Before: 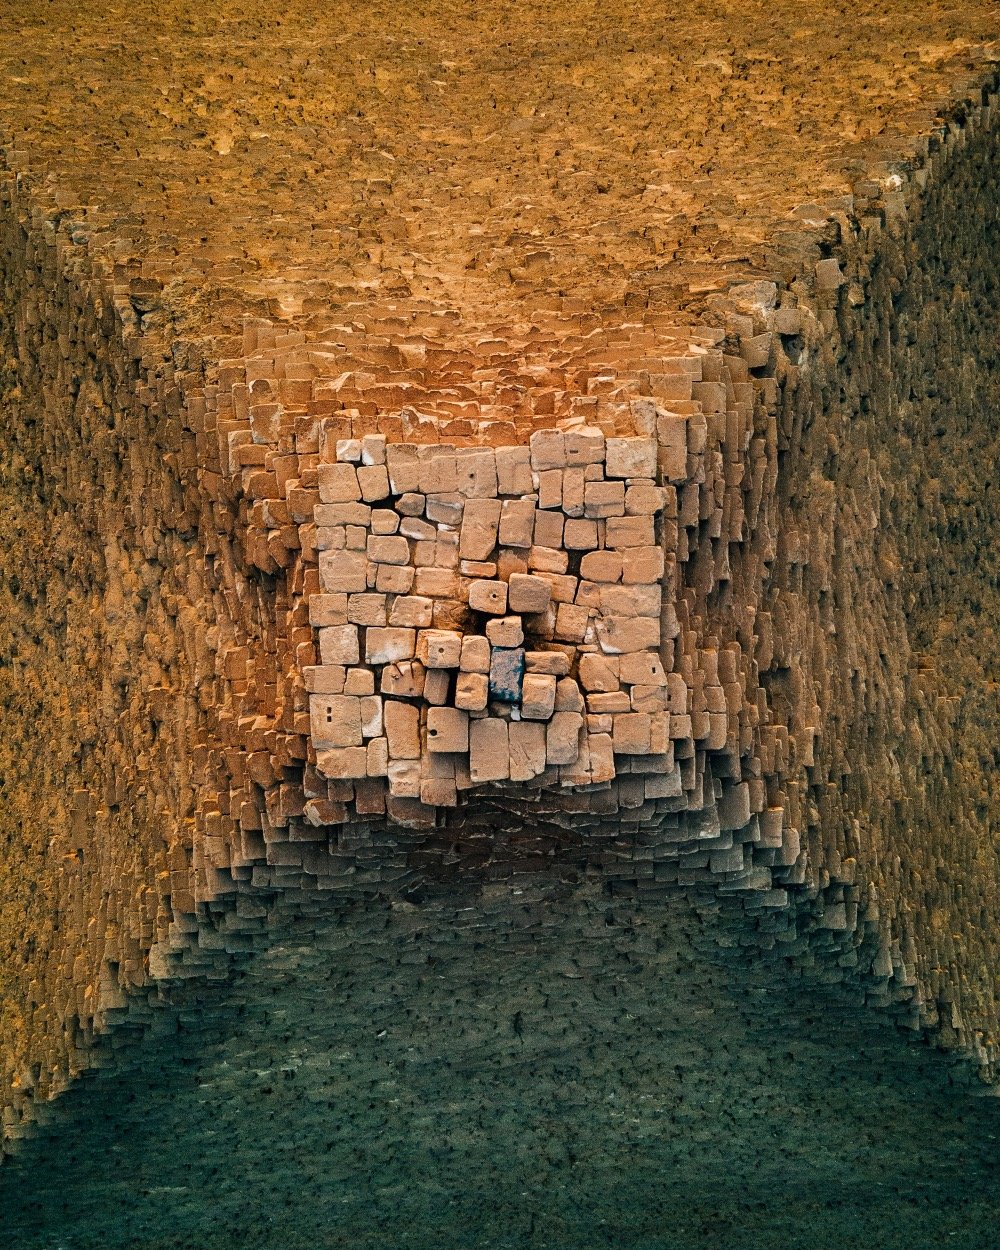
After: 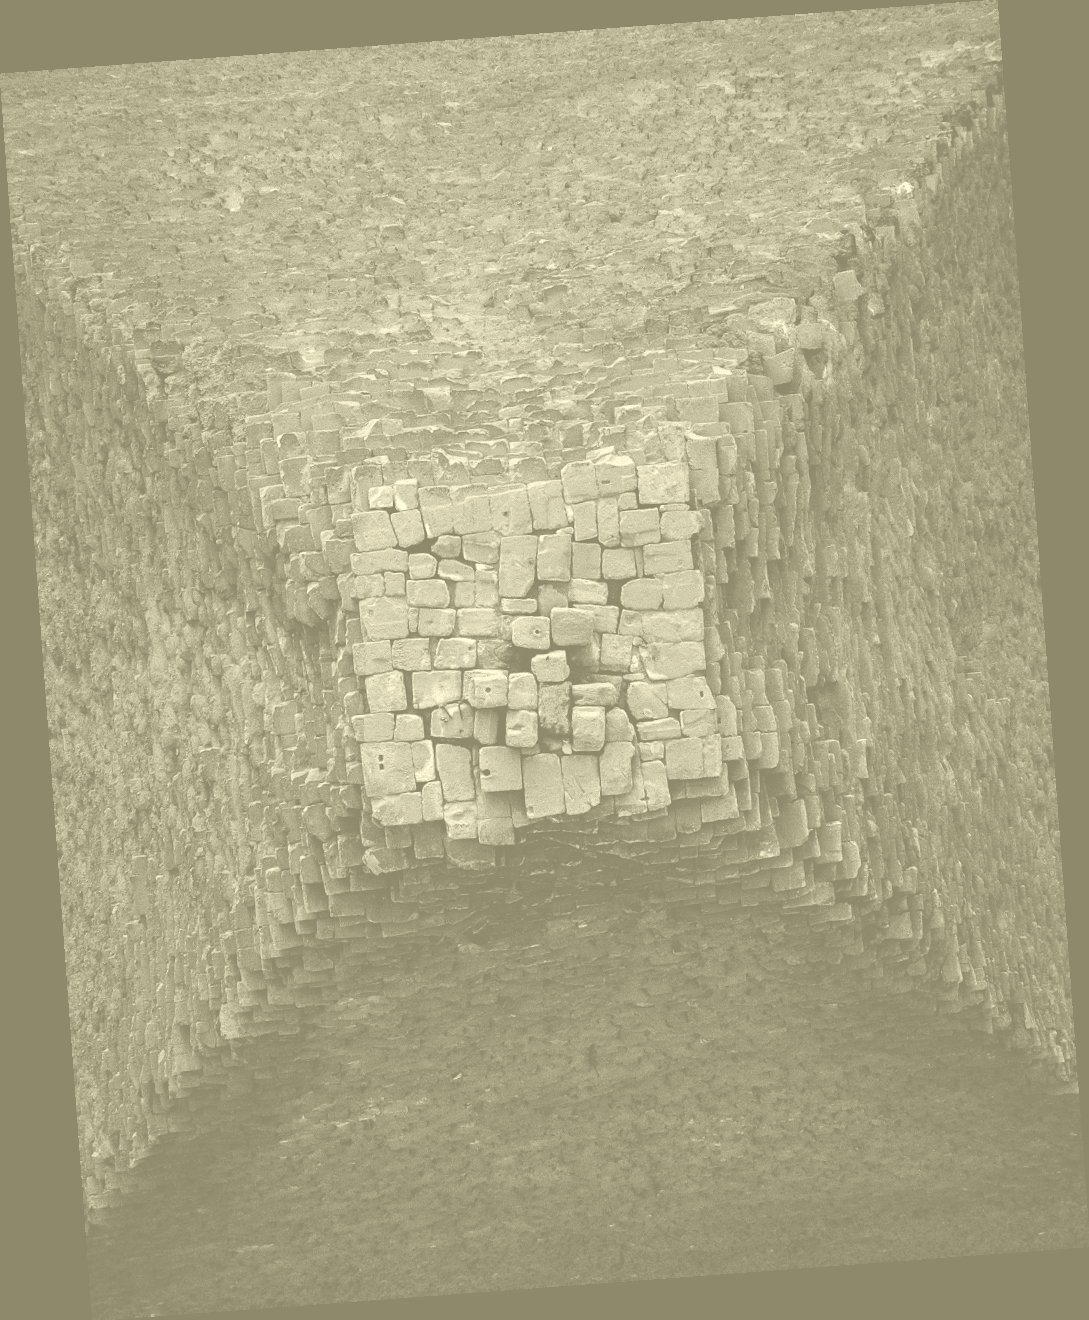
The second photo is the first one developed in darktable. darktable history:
colorize: hue 43.2°, saturation 40%, version 1
exposure: compensate highlight preservation false
contrast brightness saturation: brightness -0.25, saturation 0.2
rotate and perspective: rotation -4.25°, automatic cropping off
